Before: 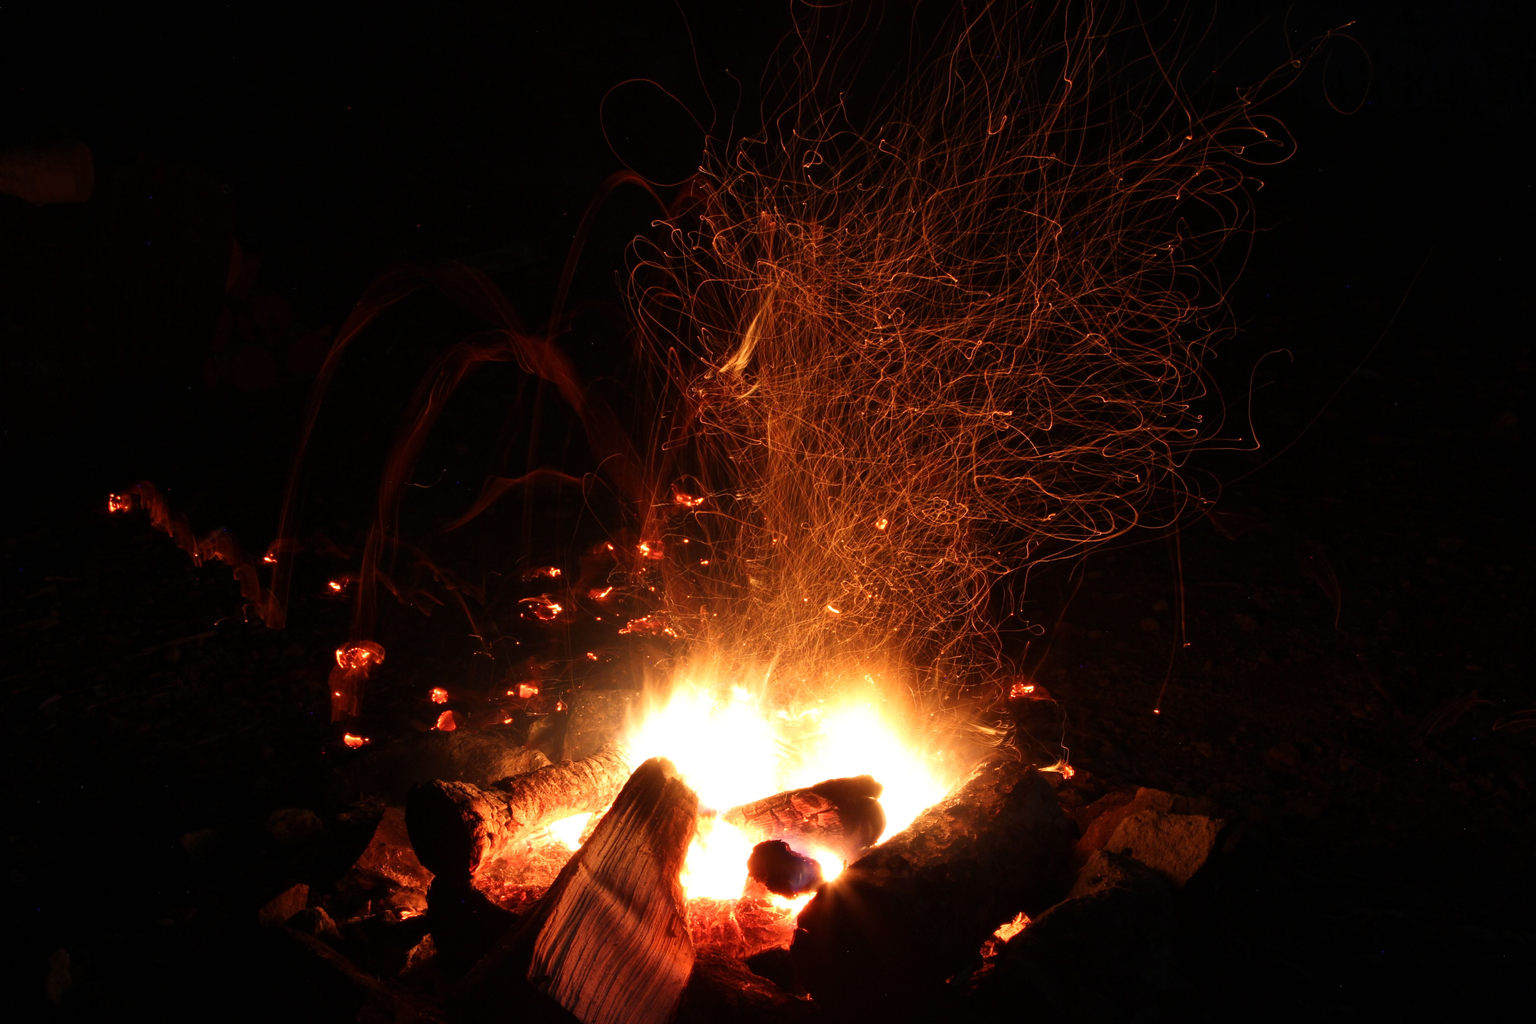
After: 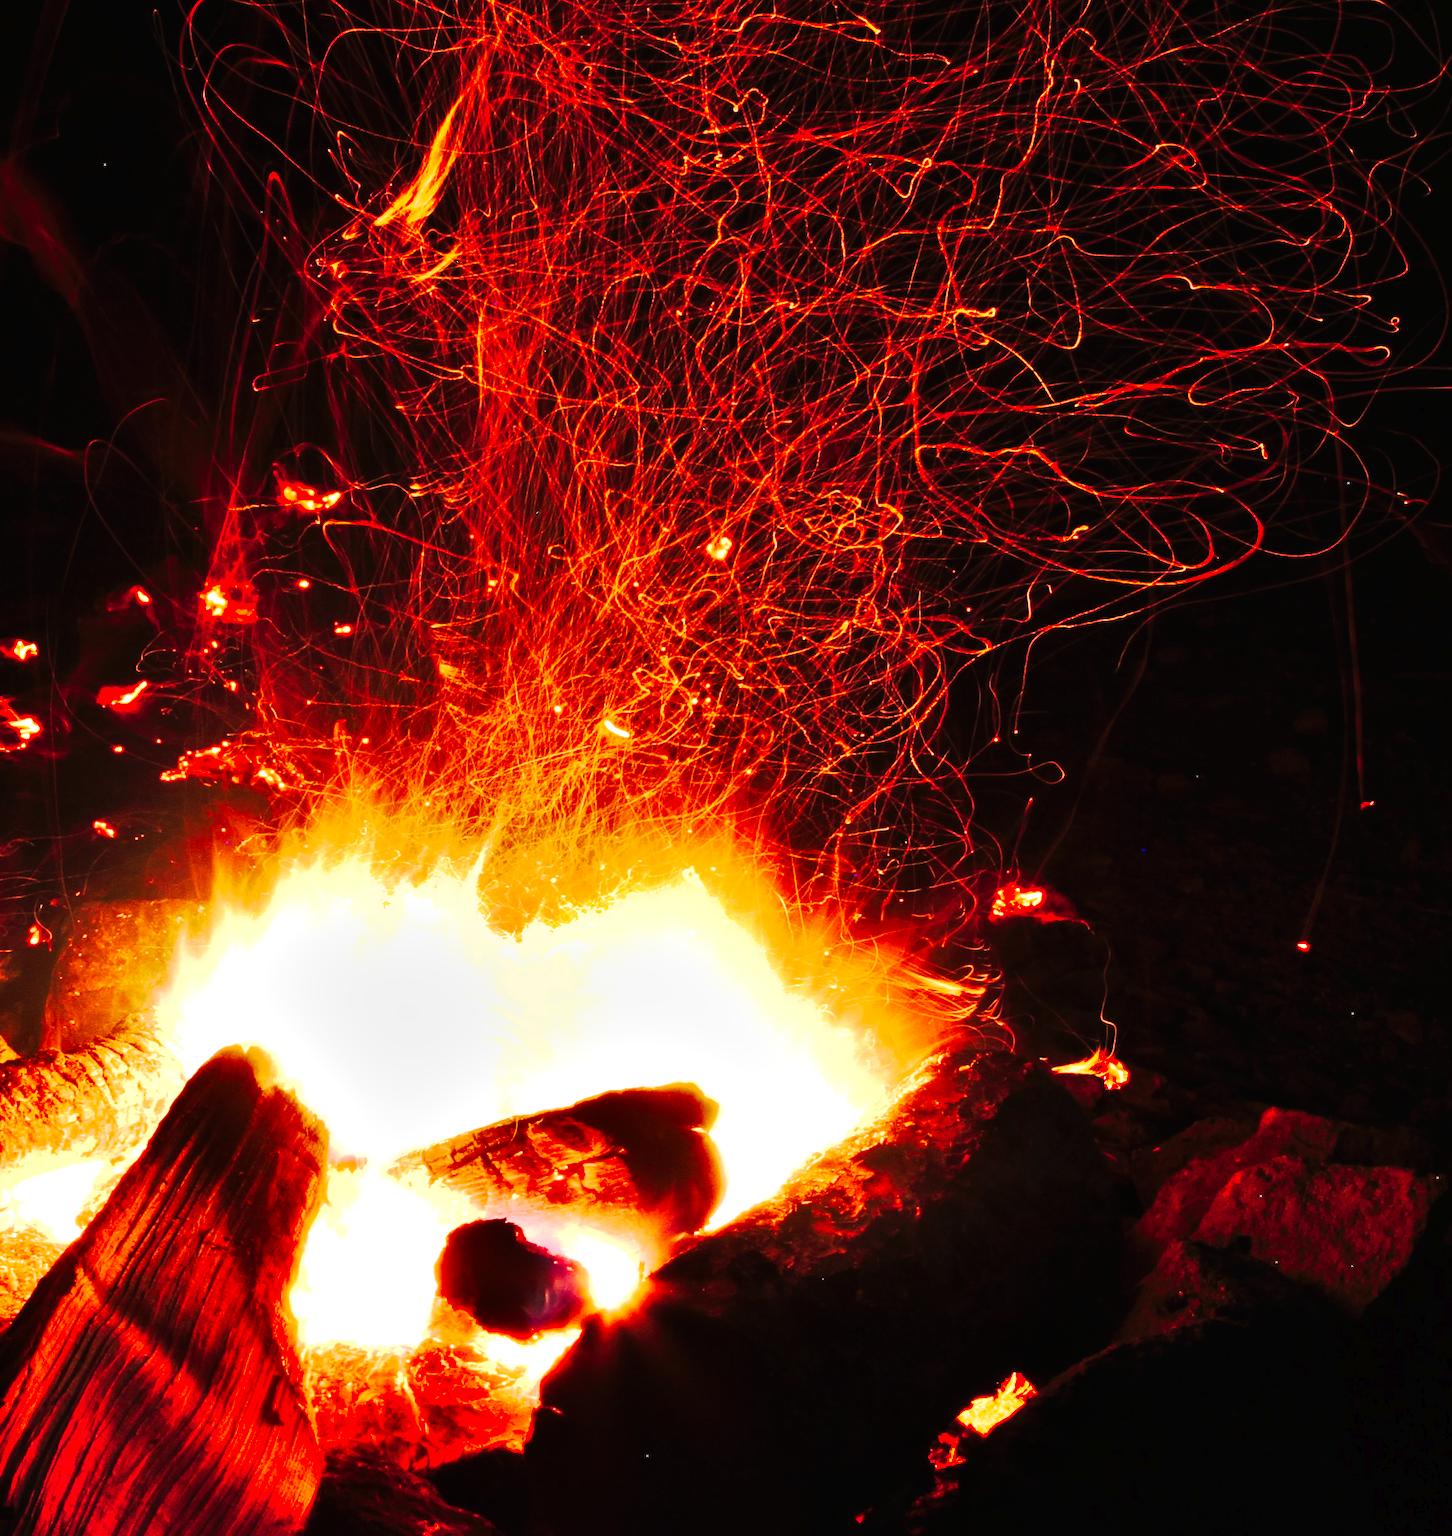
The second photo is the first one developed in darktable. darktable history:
tone curve: curves: ch0 [(0, 0) (0.003, 0.006) (0.011, 0.006) (0.025, 0.008) (0.044, 0.014) (0.069, 0.02) (0.1, 0.025) (0.136, 0.037) (0.177, 0.053) (0.224, 0.086) (0.277, 0.13) (0.335, 0.189) (0.399, 0.253) (0.468, 0.375) (0.543, 0.521) (0.623, 0.671) (0.709, 0.789) (0.801, 0.841) (0.898, 0.889) (1, 1)], preserve colors none
shadows and highlights: shadows 52.46, soften with gaussian
exposure: exposure 0.568 EV, compensate highlight preservation false
crop: left 35.365%, top 25.984%, right 20.09%, bottom 3.36%
